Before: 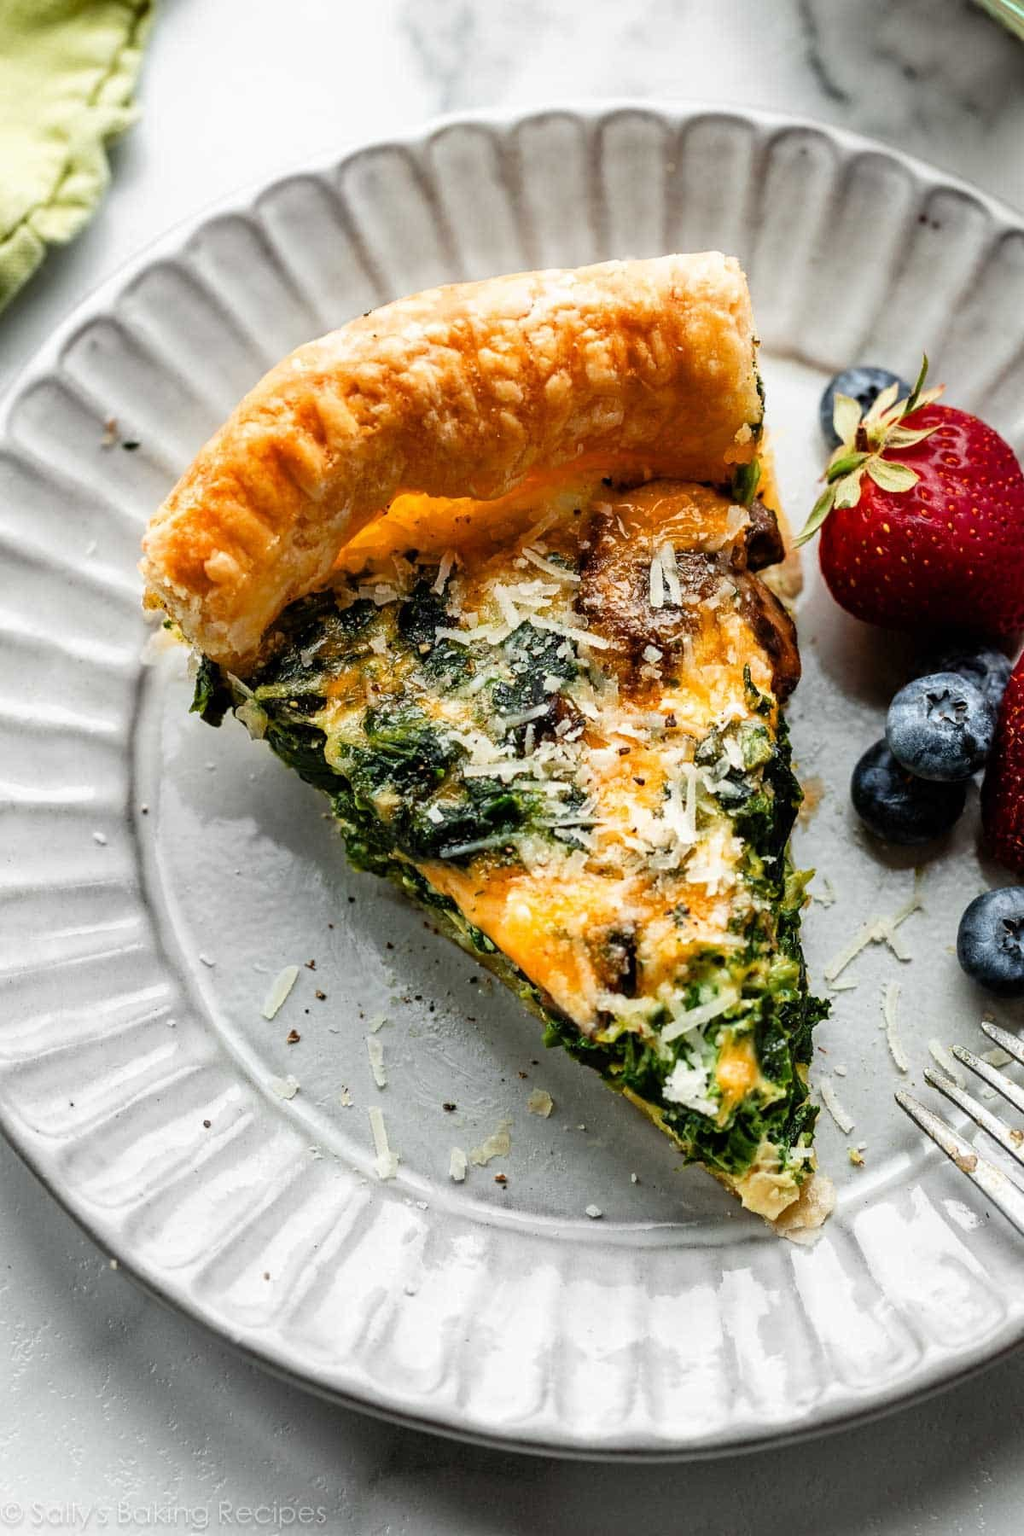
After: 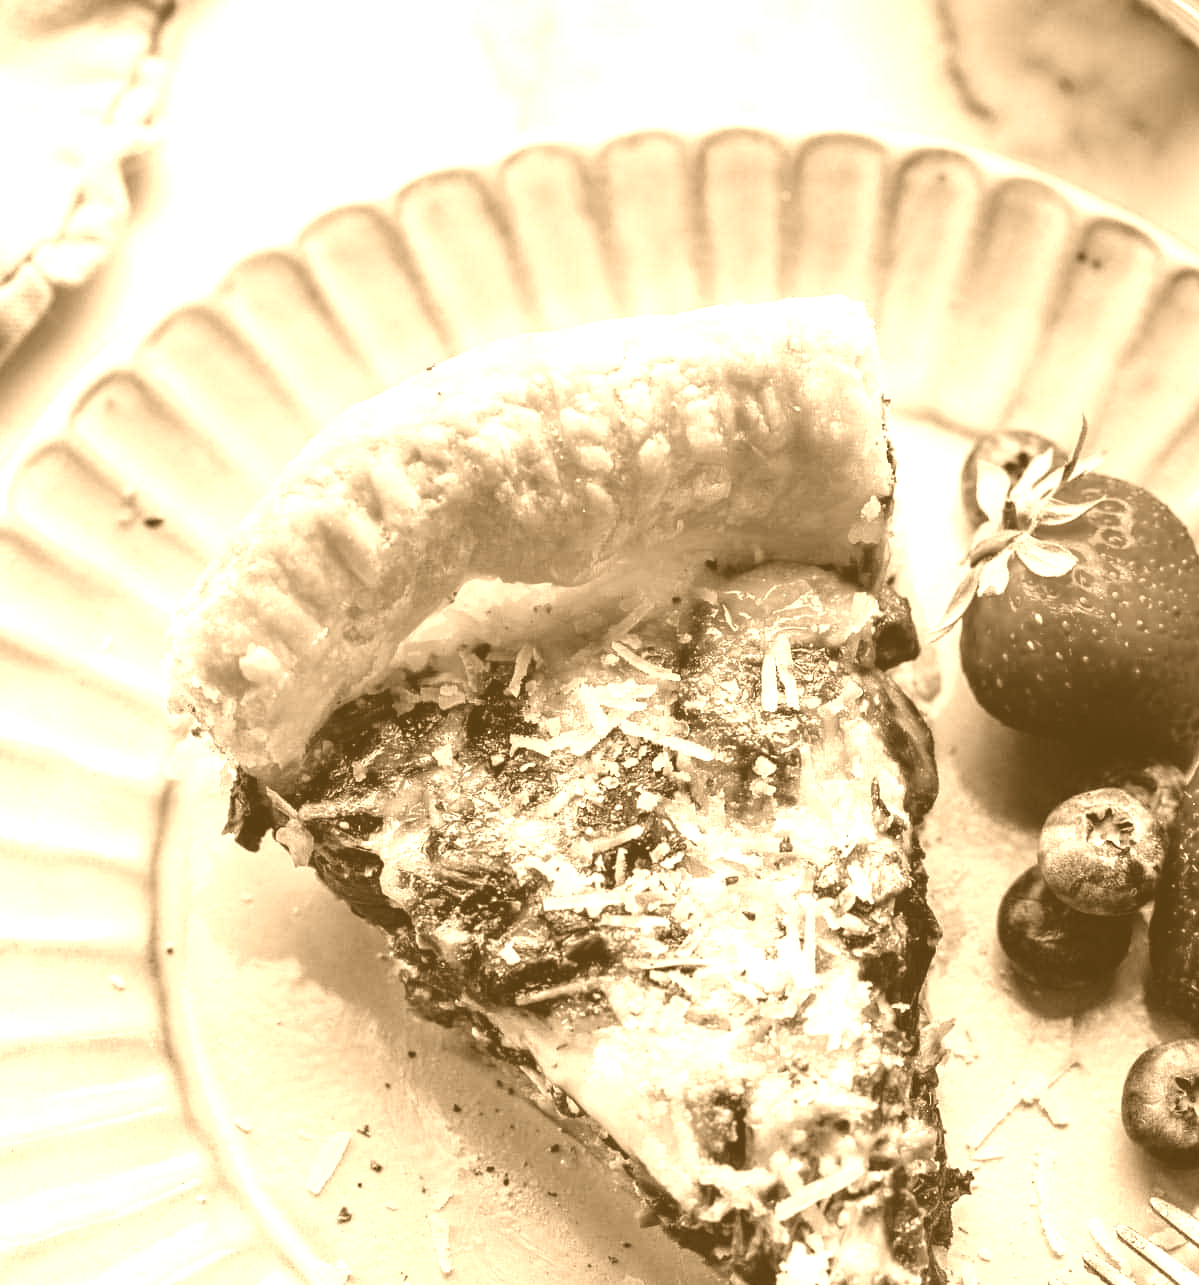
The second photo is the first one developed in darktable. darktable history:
colorize: hue 28.8°, source mix 100%
velvia: on, module defaults
crop: bottom 28.576%
